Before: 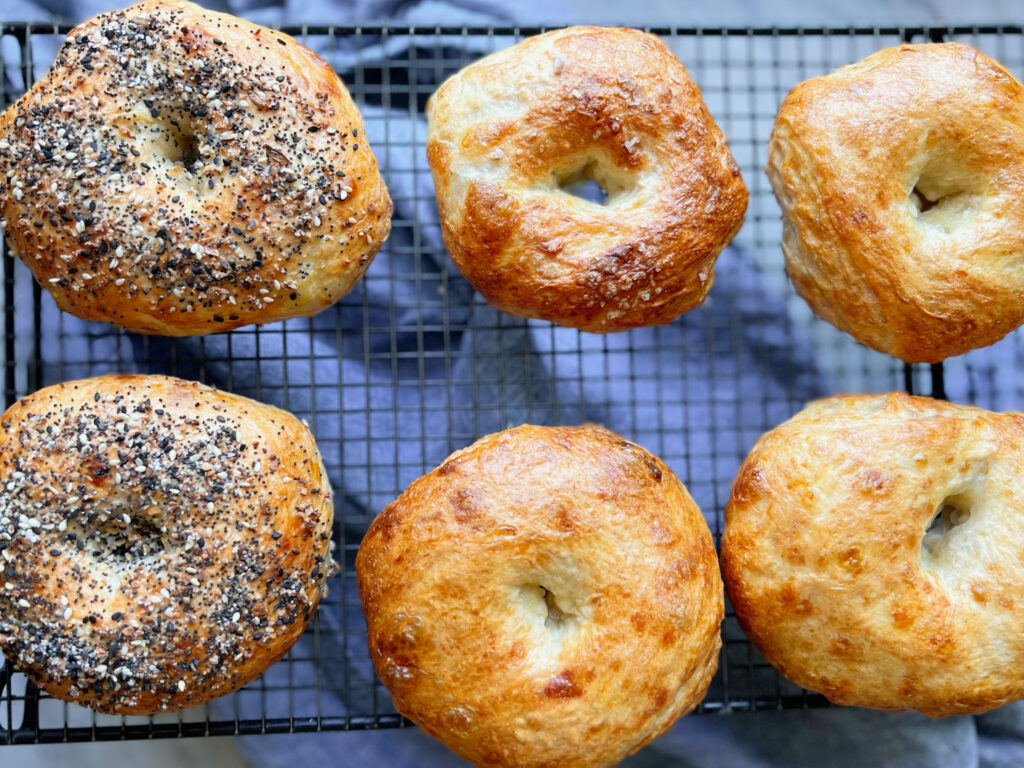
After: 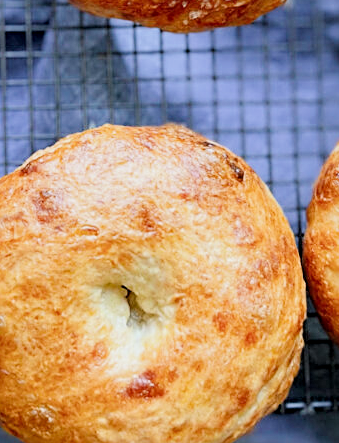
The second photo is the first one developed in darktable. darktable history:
crop: left 40.878%, top 39.176%, right 25.993%, bottom 3.081%
color zones: curves: ch0 [(0.25, 0.5) (0.463, 0.627) (0.484, 0.637) (0.75, 0.5)]
local contrast: highlights 100%, shadows 100%, detail 120%, midtone range 0.2
exposure: exposure 0.74 EV, compensate highlight preservation false
filmic rgb: black relative exposure -7.65 EV, white relative exposure 4.56 EV, hardness 3.61
sharpen: on, module defaults
